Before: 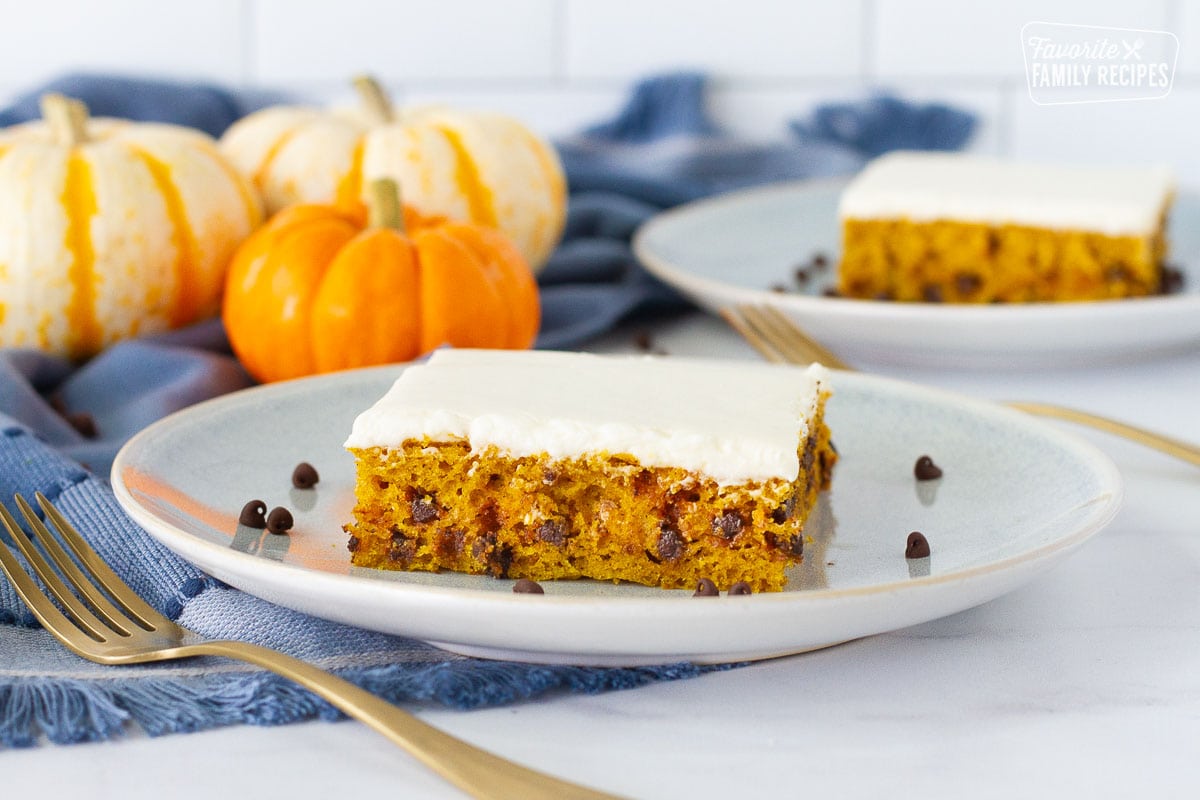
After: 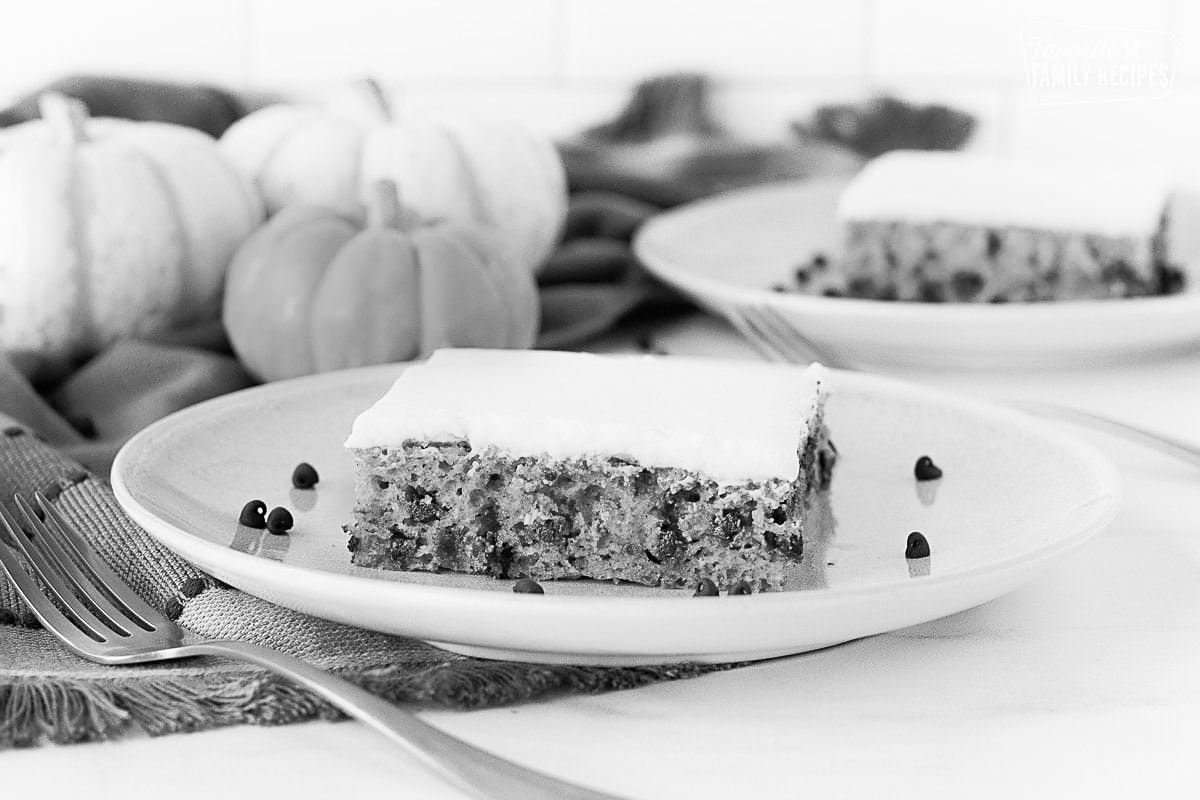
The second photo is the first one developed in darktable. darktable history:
sharpen: on, module defaults
monochrome: size 1
shadows and highlights: shadows -62.32, white point adjustment -5.22, highlights 61.59
color balance: on, module defaults
